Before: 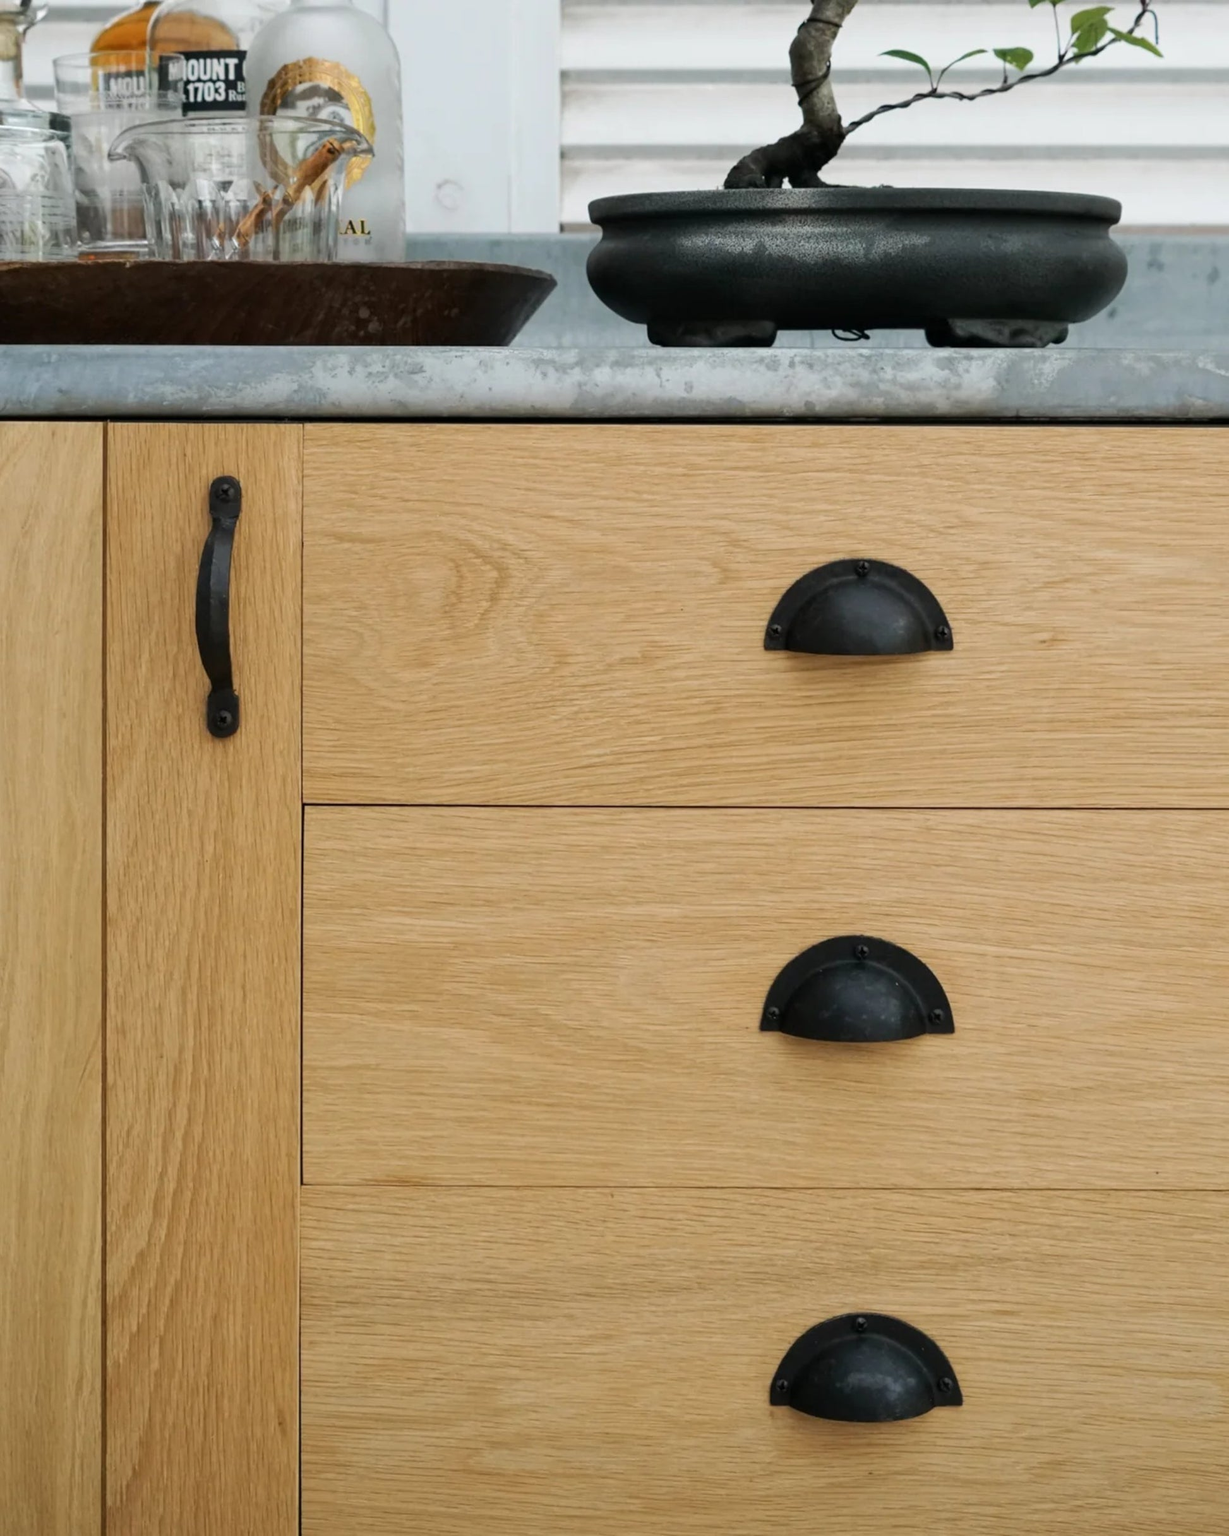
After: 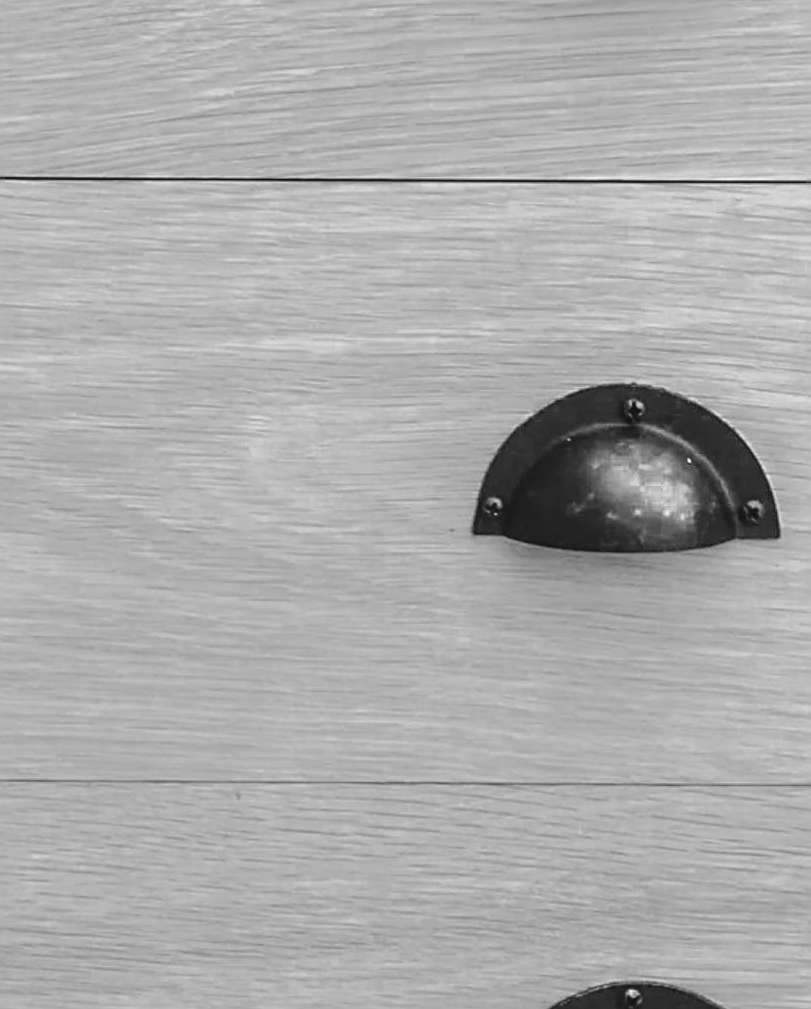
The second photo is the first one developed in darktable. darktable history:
crop: left 37.611%, top 45.141%, right 20.705%, bottom 13.365%
base curve: curves: ch0 [(0, 0) (0.036, 0.025) (0.121, 0.166) (0.206, 0.329) (0.605, 0.79) (1, 1)], preserve colors none
color zones: curves: ch0 [(0, 0.613) (0.01, 0.613) (0.245, 0.448) (0.498, 0.529) (0.642, 0.665) (0.879, 0.777) (0.99, 0.613)]; ch1 [(0, 0) (0.143, 0) (0.286, 0) (0.429, 0) (0.571, 0) (0.714, 0) (0.857, 0)], mix 99.72%
sharpen: on, module defaults
local contrast: on, module defaults
color balance rgb: linear chroma grading › highlights 98.877%, linear chroma grading › global chroma 23.393%, perceptual saturation grading › global saturation 20%, perceptual saturation grading › highlights -24.855%, perceptual saturation grading › shadows 49.902%, global vibrance -24.871%
exposure: black level correction 0, exposure 1.189 EV, compensate highlight preservation false
